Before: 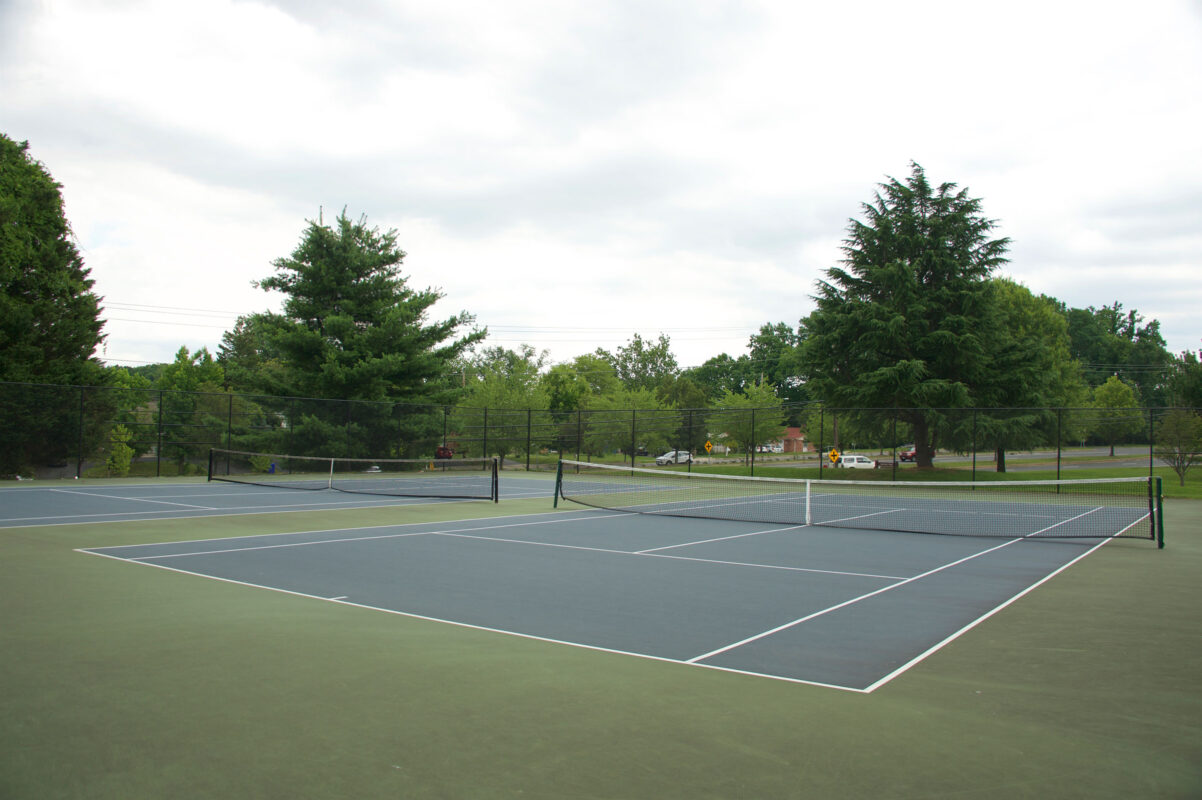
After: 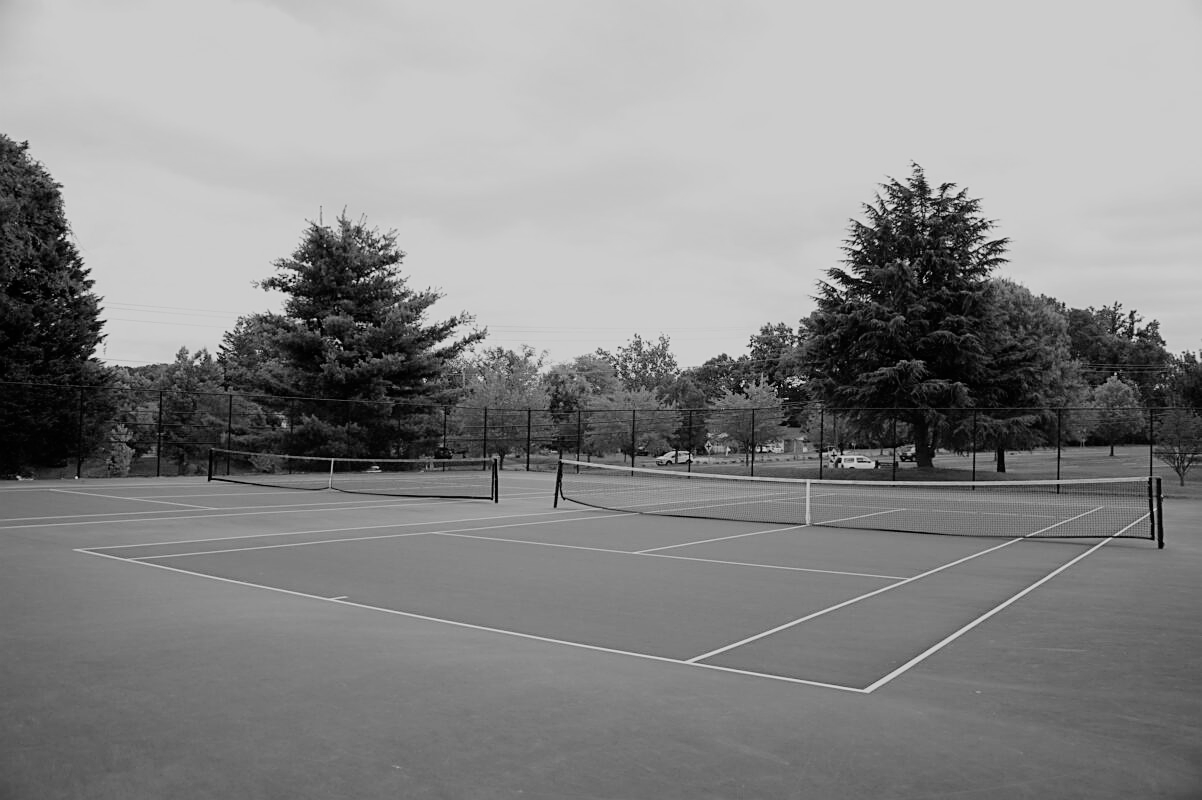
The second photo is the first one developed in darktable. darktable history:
filmic rgb: black relative exposure -6.15 EV, white relative exposure 6.96 EV, hardness 2.23, color science v6 (2022)
levels: levels [0, 0.492, 0.984]
monochrome: a 16.01, b -2.65, highlights 0.52
sharpen: on, module defaults
